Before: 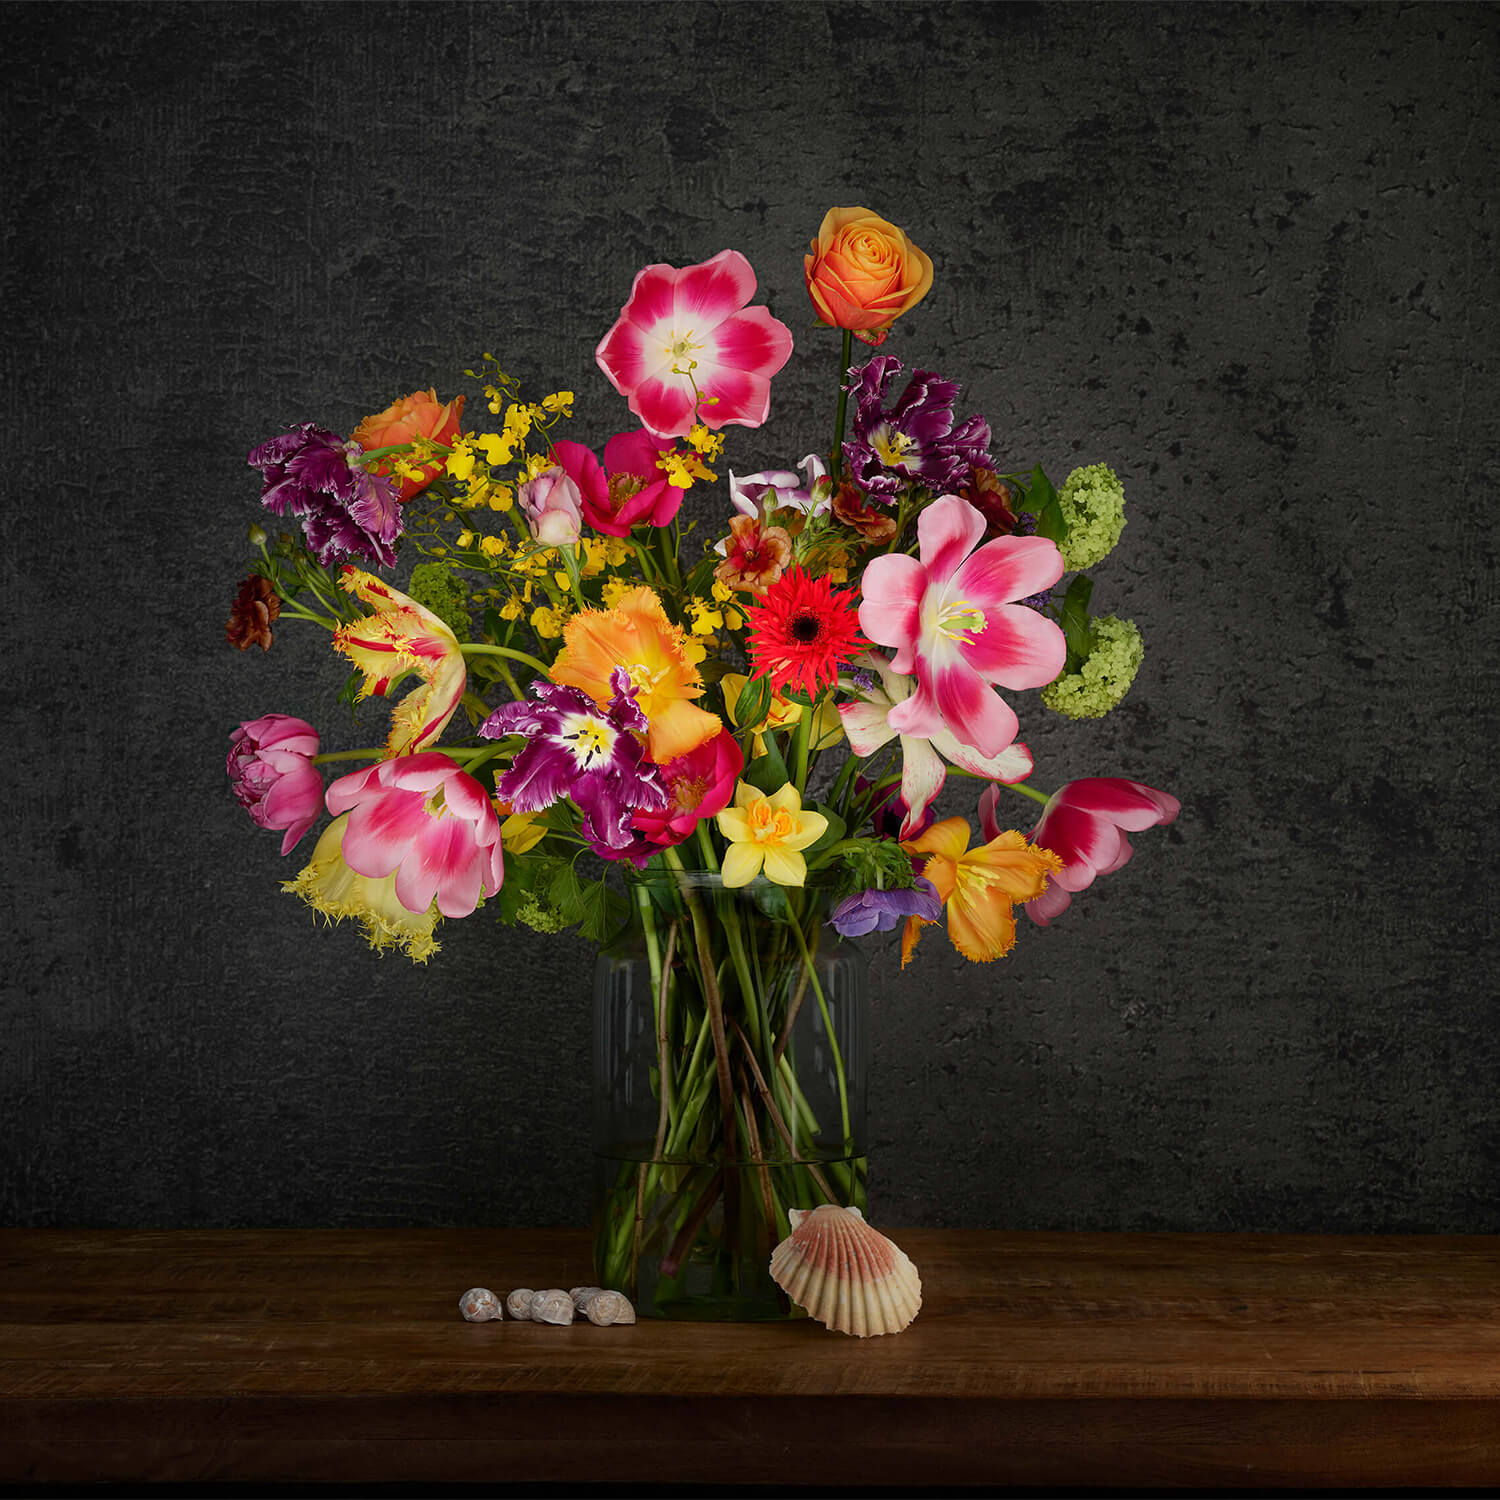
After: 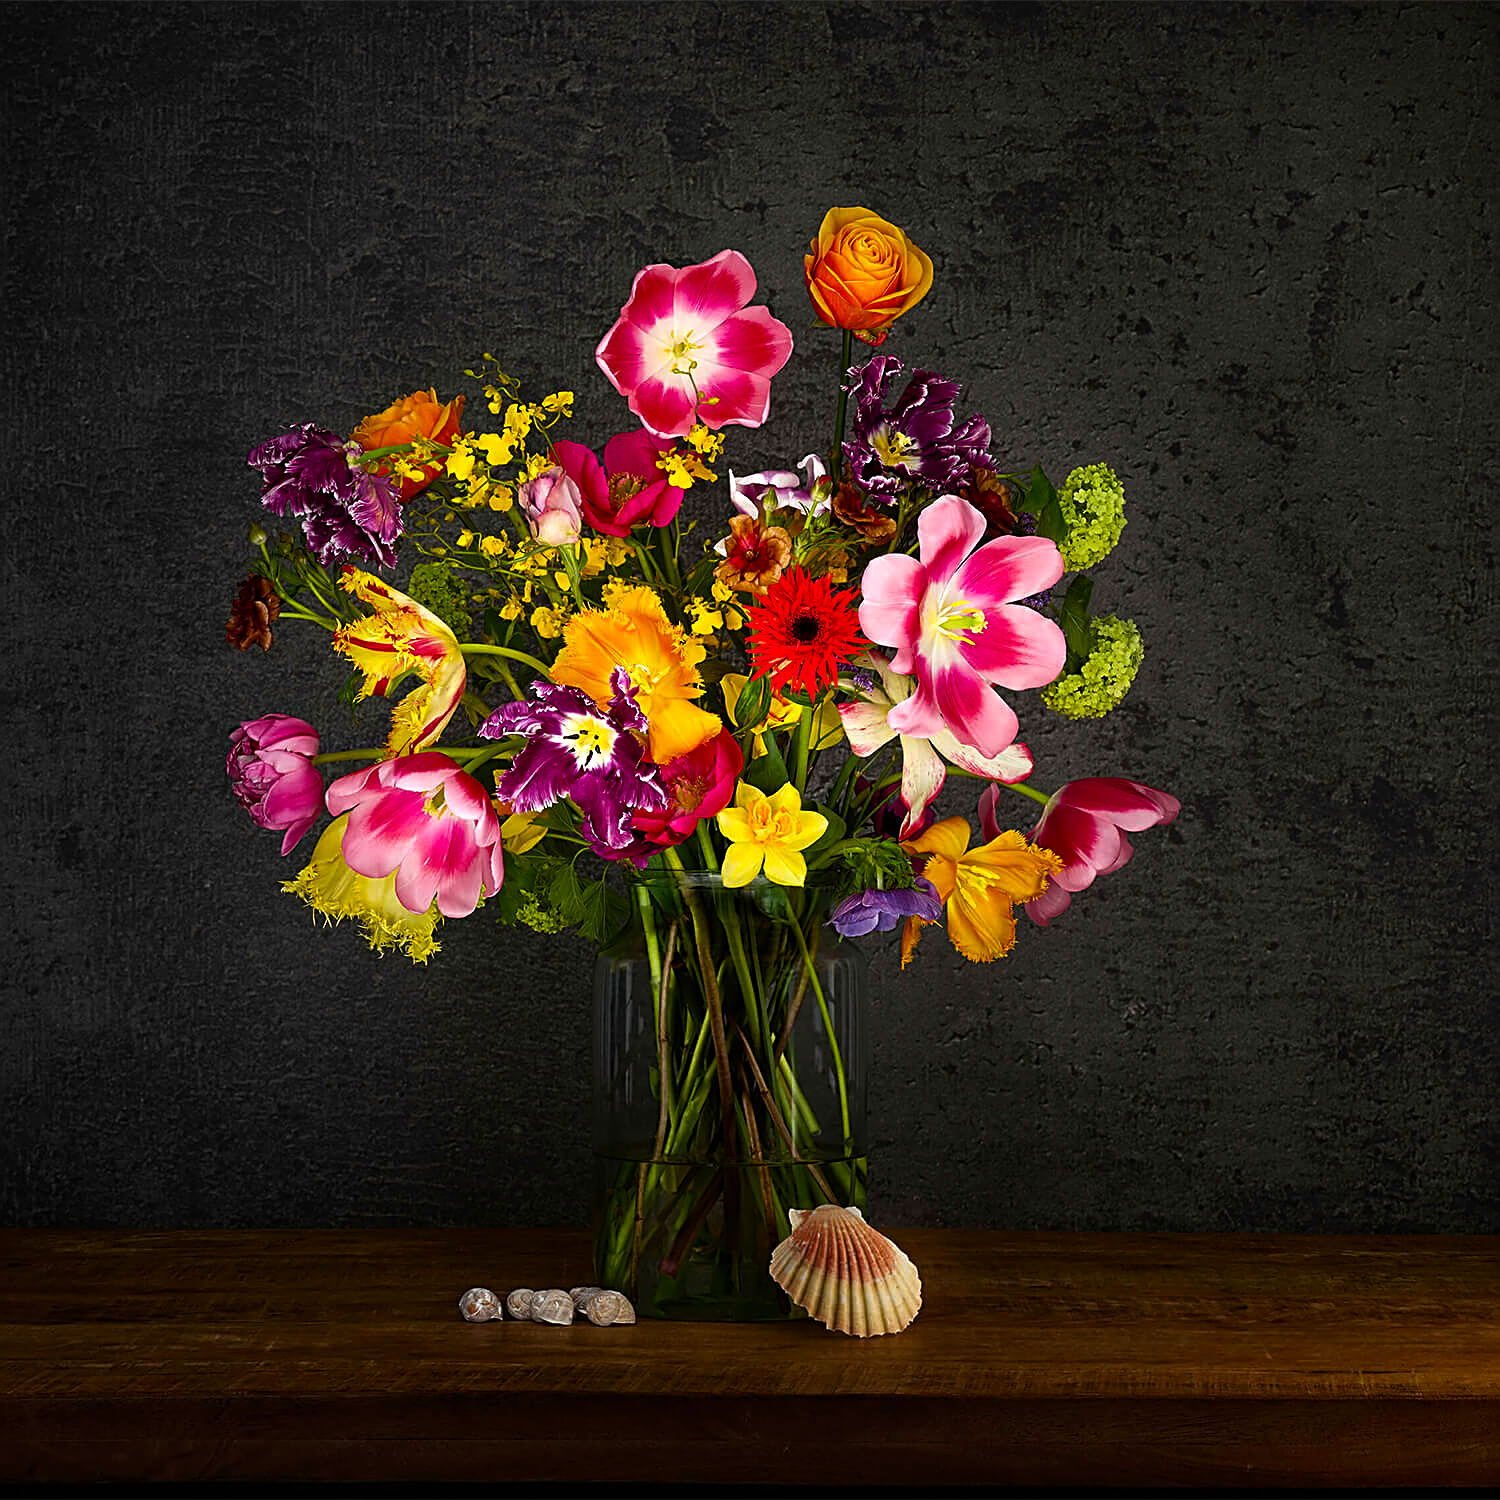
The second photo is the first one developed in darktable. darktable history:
color balance rgb: shadows lift › luminance 0.829%, shadows lift › chroma 0.546%, shadows lift › hue 19.05°, perceptual saturation grading › global saturation 30.734%, perceptual brilliance grading › global brilliance 15.221%, perceptual brilliance grading › shadows -34.247%, global vibrance 20%
sharpen: radius 2.535, amount 0.628
